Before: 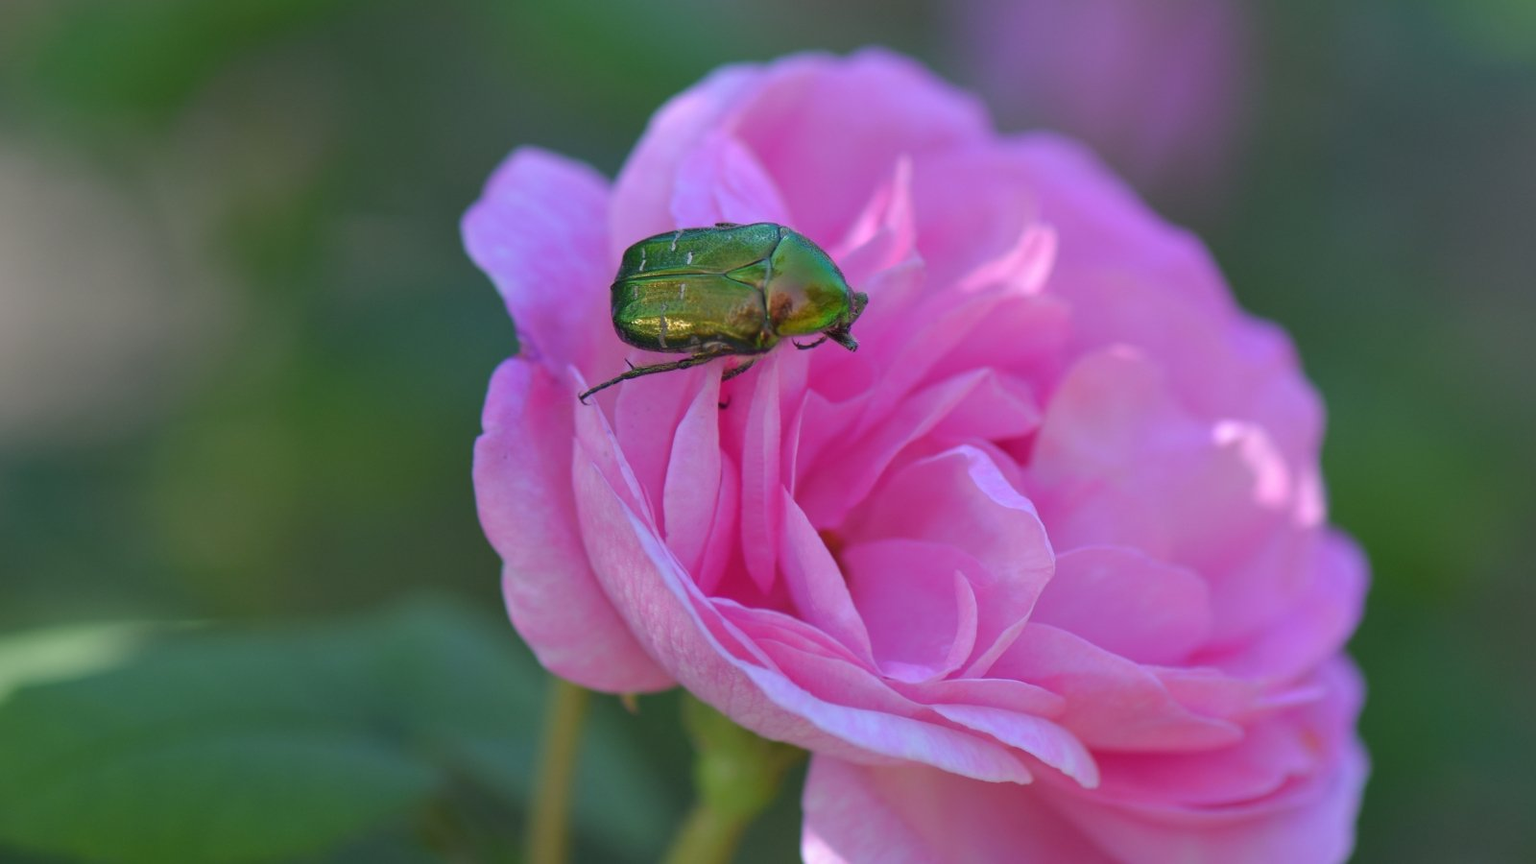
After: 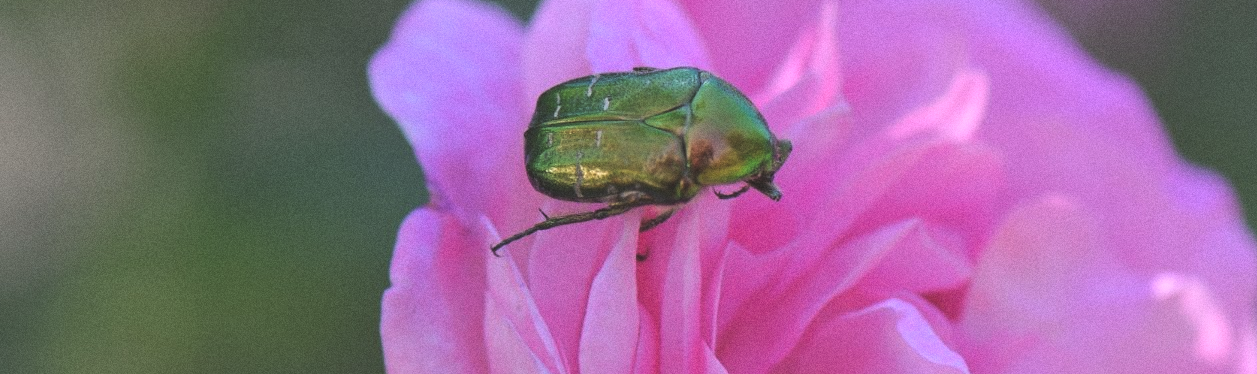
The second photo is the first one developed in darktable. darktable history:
crop: left 7.036%, top 18.398%, right 14.379%, bottom 40.043%
exposure: black level correction -0.03, compensate highlight preservation false
grain: coarseness 0.09 ISO
color correction: highlights a* 3.12, highlights b* -1.55, shadows a* -0.101, shadows b* 2.52, saturation 0.98
tone curve: curves: ch0 [(0.029, 0) (0.134, 0.063) (0.249, 0.198) (0.378, 0.365) (0.499, 0.529) (1, 1)], color space Lab, linked channels, preserve colors none
